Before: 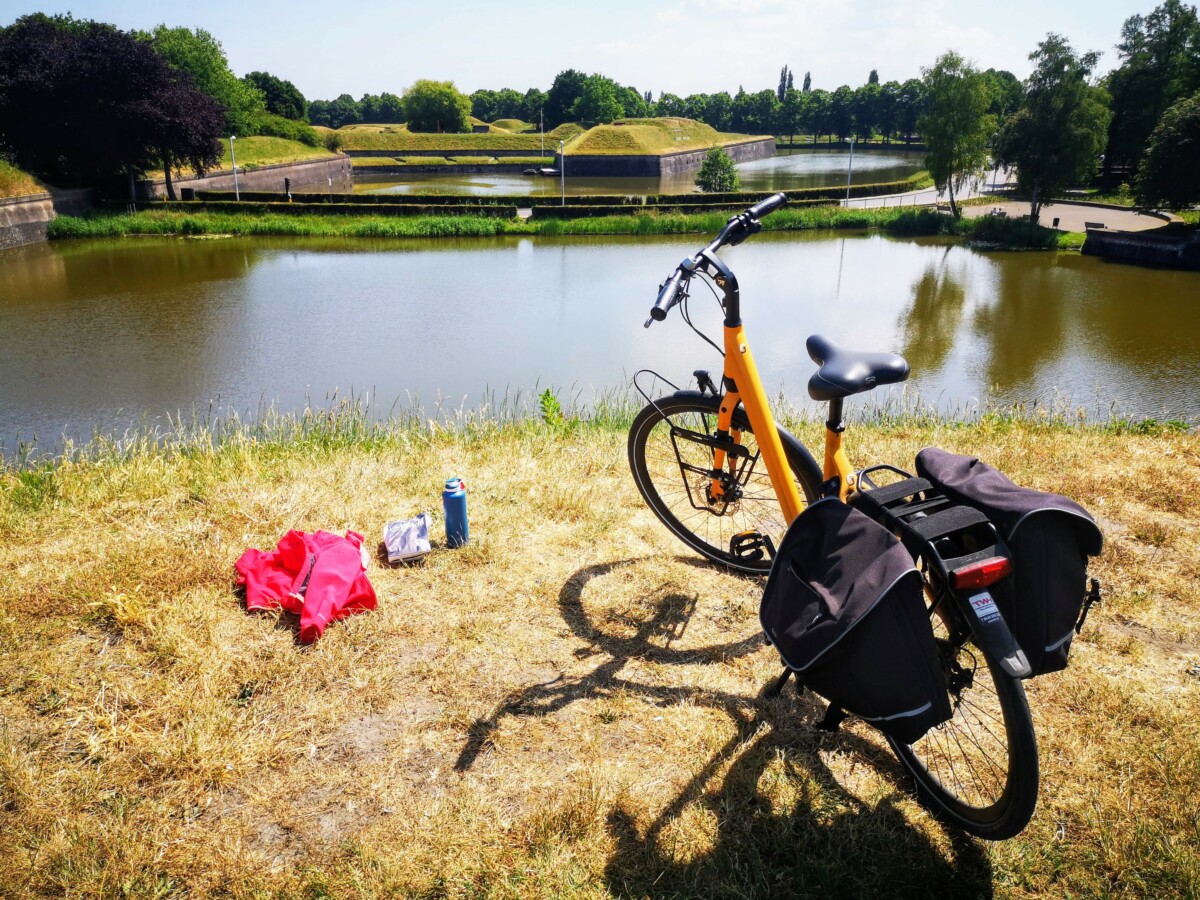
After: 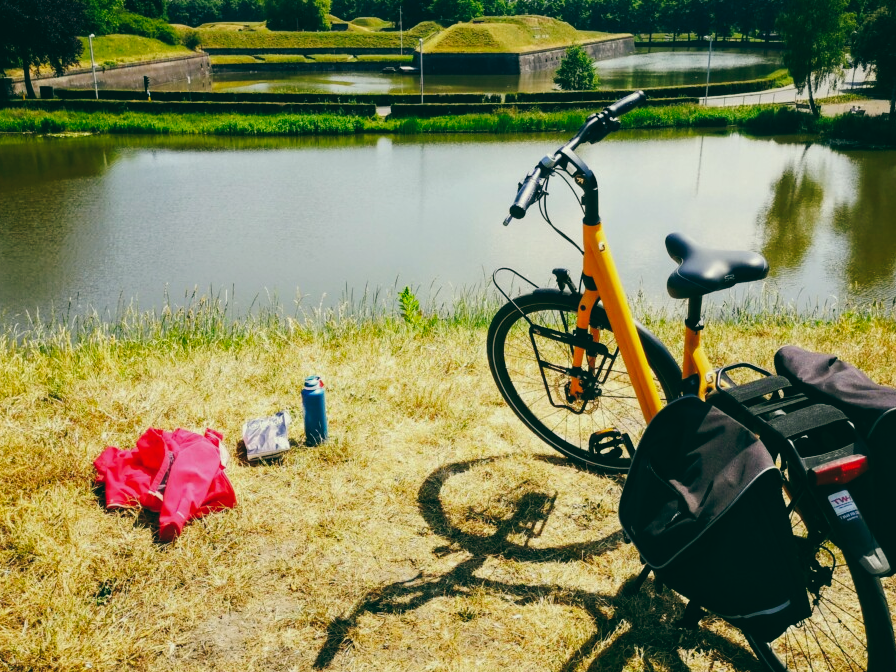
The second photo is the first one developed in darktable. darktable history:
crop and rotate: left 11.831%, top 11.346%, right 13.429%, bottom 13.899%
tone curve: curves: ch0 [(0, 0) (0.003, 0.002) (0.011, 0.009) (0.025, 0.02) (0.044, 0.034) (0.069, 0.046) (0.1, 0.062) (0.136, 0.083) (0.177, 0.119) (0.224, 0.162) (0.277, 0.216) (0.335, 0.282) (0.399, 0.365) (0.468, 0.457) (0.543, 0.541) (0.623, 0.624) (0.709, 0.713) (0.801, 0.797) (0.898, 0.889) (1, 1)], preserve colors none
color balance: lift [1.005, 0.99, 1.007, 1.01], gamma [1, 1.034, 1.032, 0.966], gain [0.873, 1.055, 1.067, 0.933]
